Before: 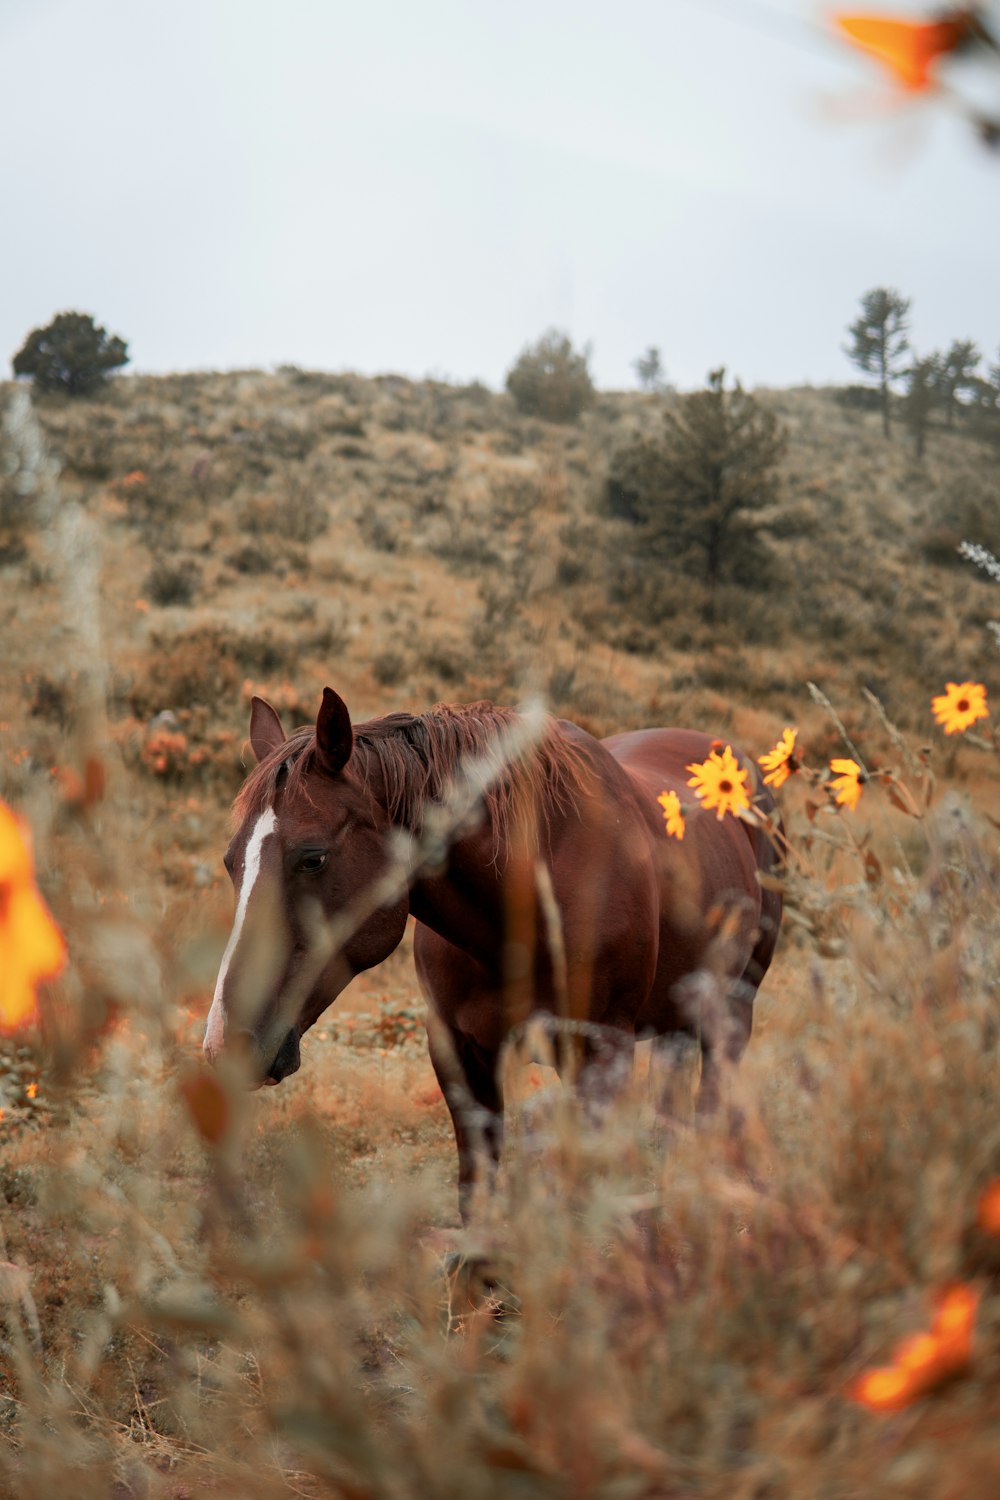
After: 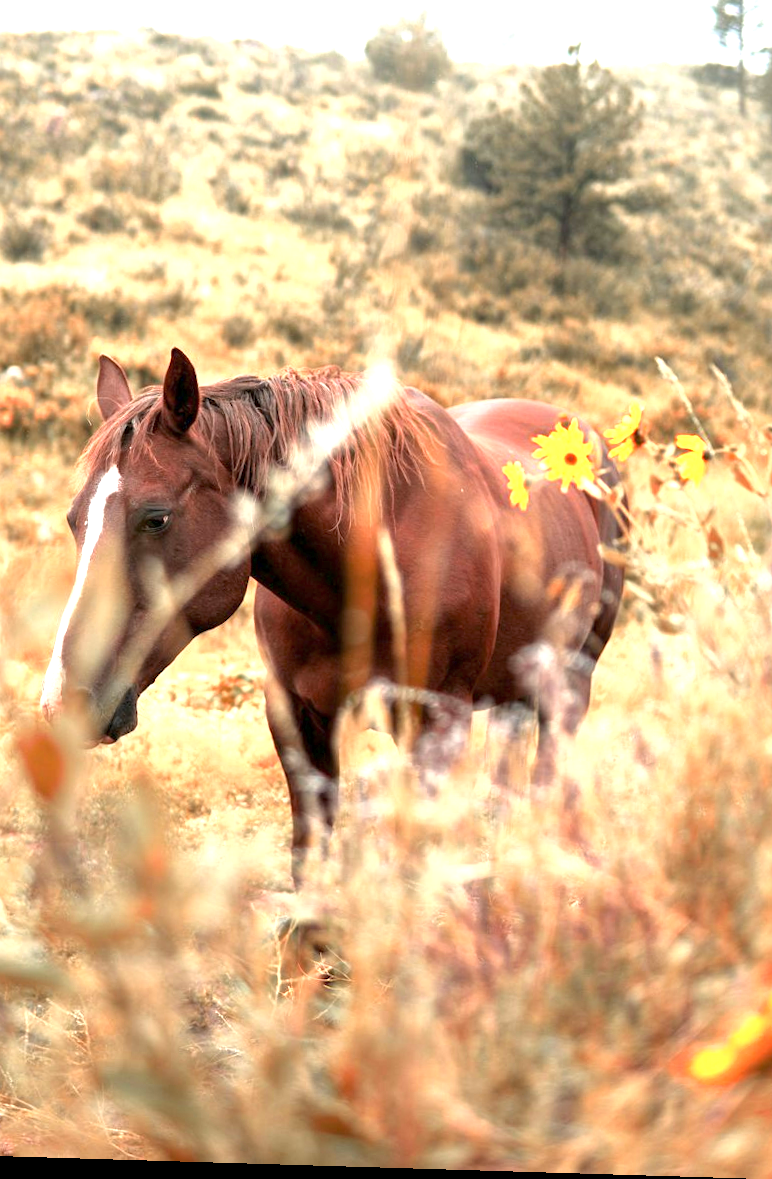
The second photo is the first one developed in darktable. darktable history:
crop: left 16.871%, top 22.857%, right 9.116%
rotate and perspective: rotation 1.72°, automatic cropping off
shadows and highlights: shadows 25, highlights -25
exposure: exposure 2 EV, compensate highlight preservation false
